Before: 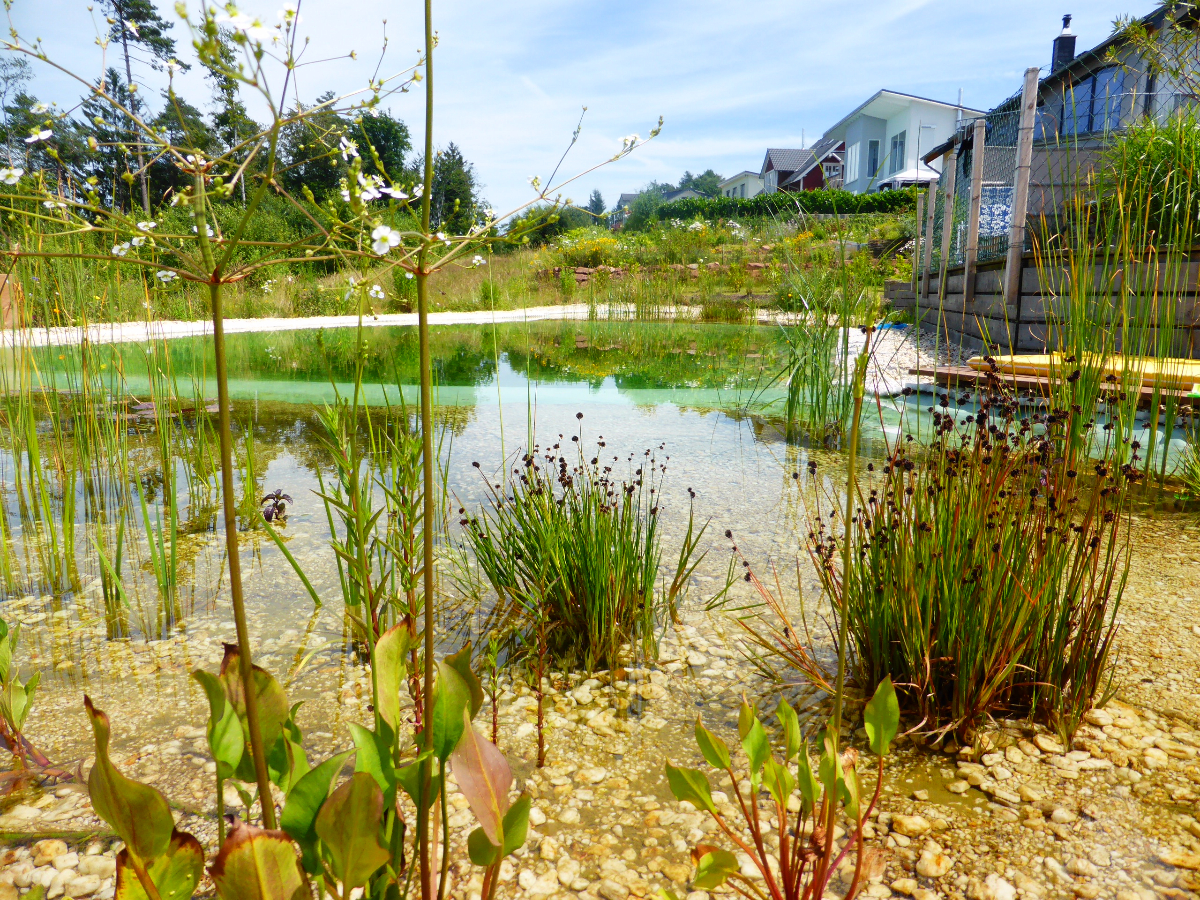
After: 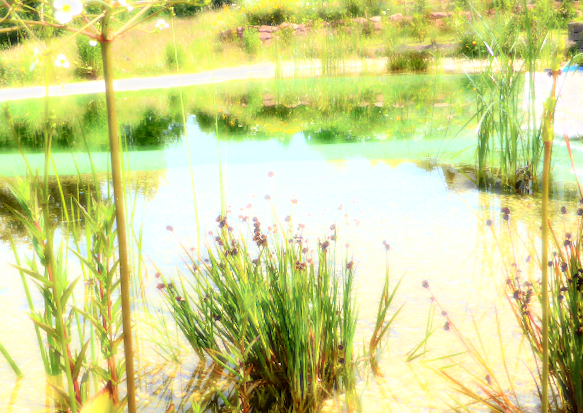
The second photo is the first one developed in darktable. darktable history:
local contrast: on, module defaults
exposure: exposure 0.496 EV, compensate highlight preservation false
bloom: size 0%, threshold 54.82%, strength 8.31%
tone equalizer: on, module defaults
rotate and perspective: rotation -3°, crop left 0.031, crop right 0.968, crop top 0.07, crop bottom 0.93
crop: left 25%, top 25%, right 25%, bottom 25%
